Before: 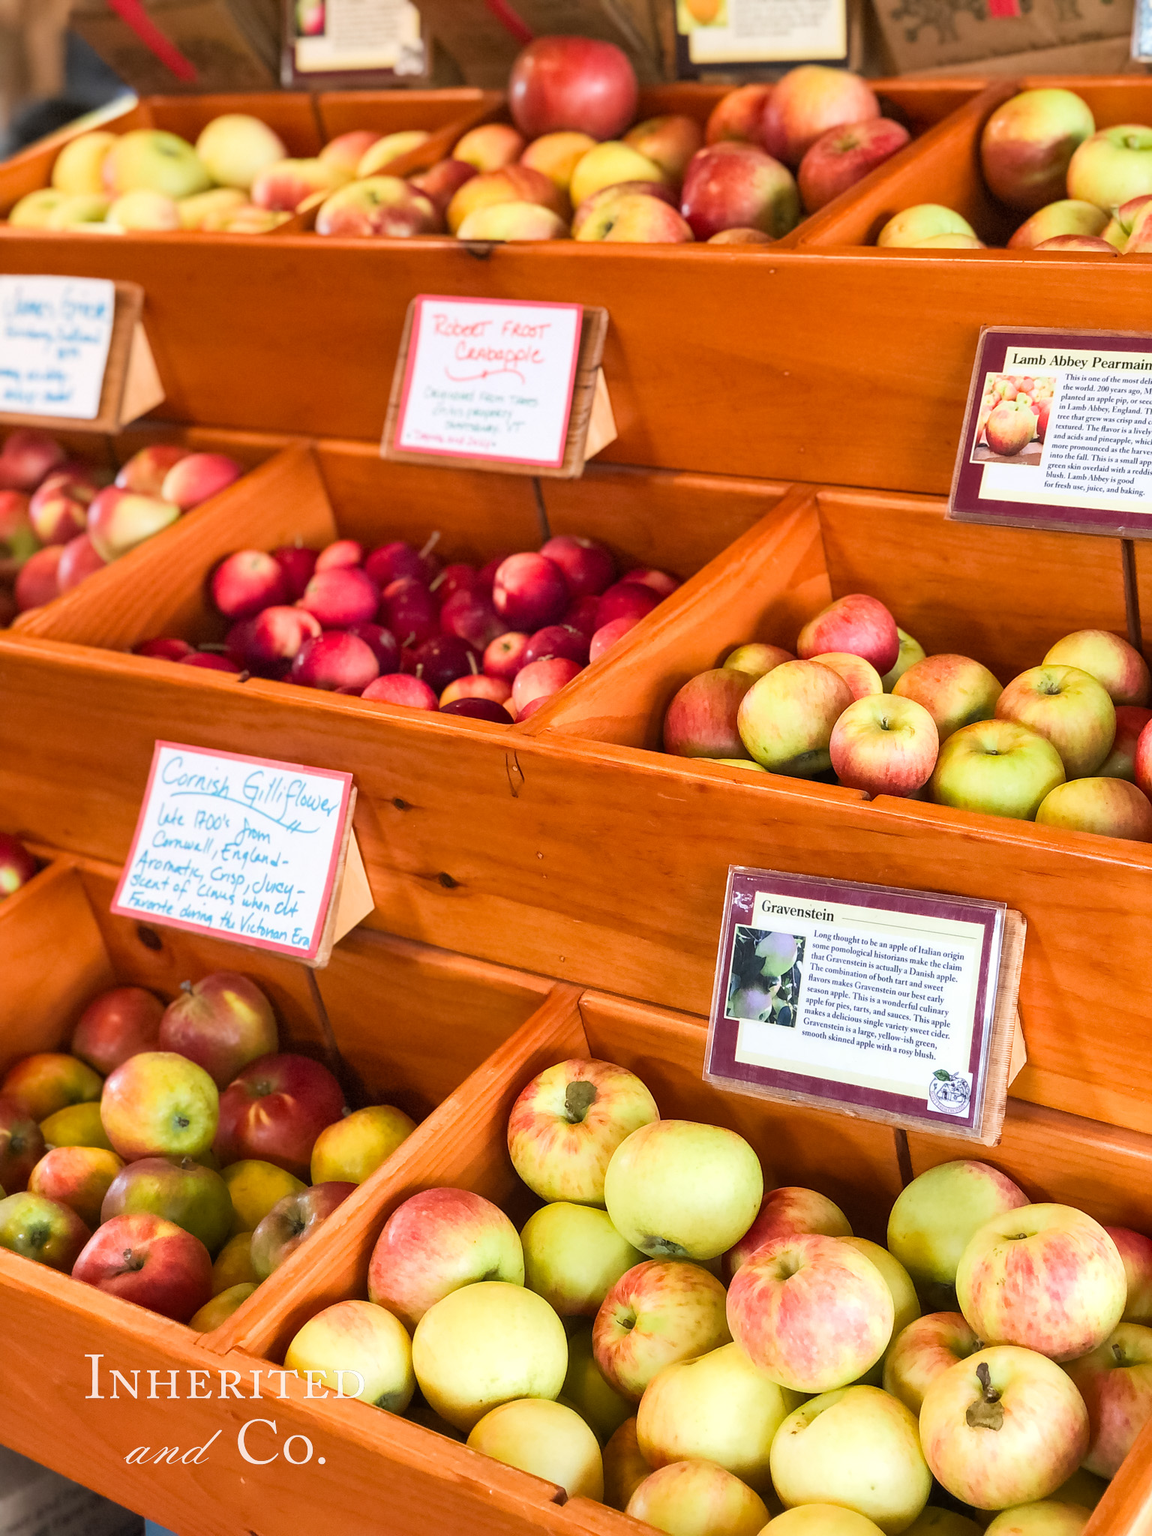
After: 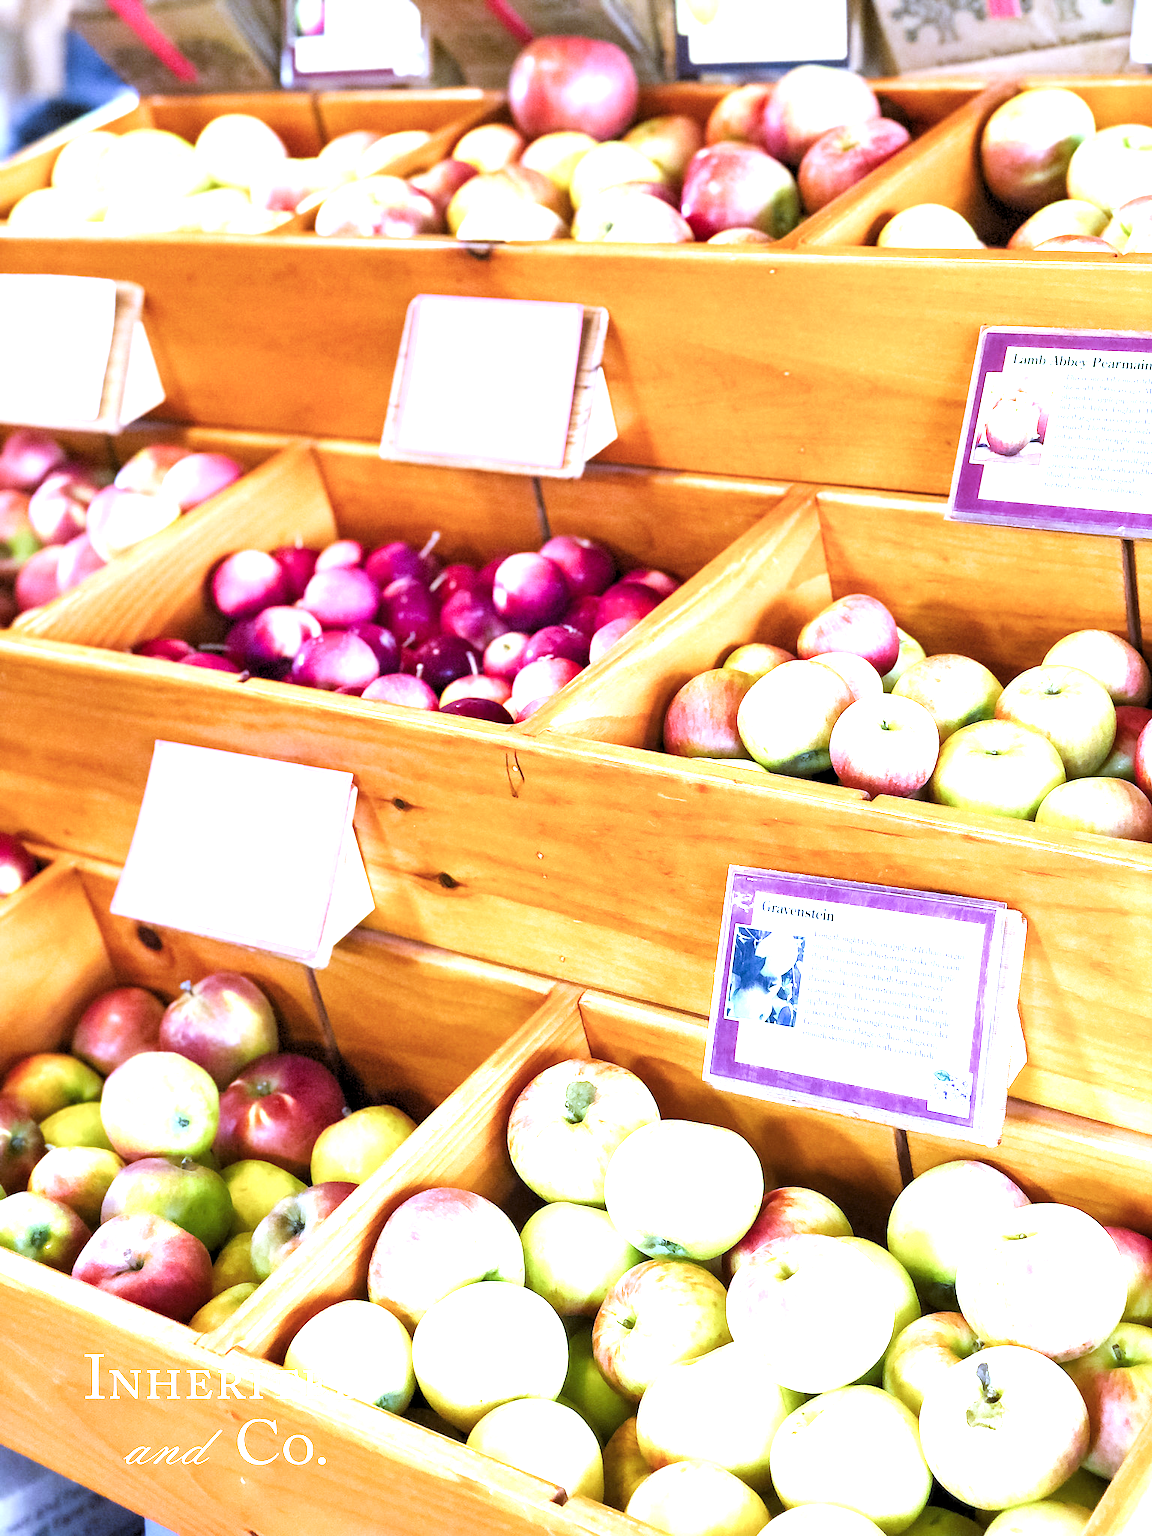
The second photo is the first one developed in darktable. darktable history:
white balance: red 0.766, blue 1.537
exposure: black level correction 0.001, exposure 1.84 EV, compensate highlight preservation false
rgb levels: levels [[0.01, 0.419, 0.839], [0, 0.5, 1], [0, 0.5, 1]]
tone curve: curves: ch0 [(0, 0) (0.003, 0.003) (0.011, 0.012) (0.025, 0.024) (0.044, 0.039) (0.069, 0.052) (0.1, 0.072) (0.136, 0.097) (0.177, 0.128) (0.224, 0.168) (0.277, 0.217) (0.335, 0.276) (0.399, 0.345) (0.468, 0.429) (0.543, 0.524) (0.623, 0.628) (0.709, 0.732) (0.801, 0.829) (0.898, 0.919) (1, 1)], preserve colors none
color calibration: illuminant as shot in camera, x 0.369, y 0.376, temperature 4328.46 K, gamut compression 3
